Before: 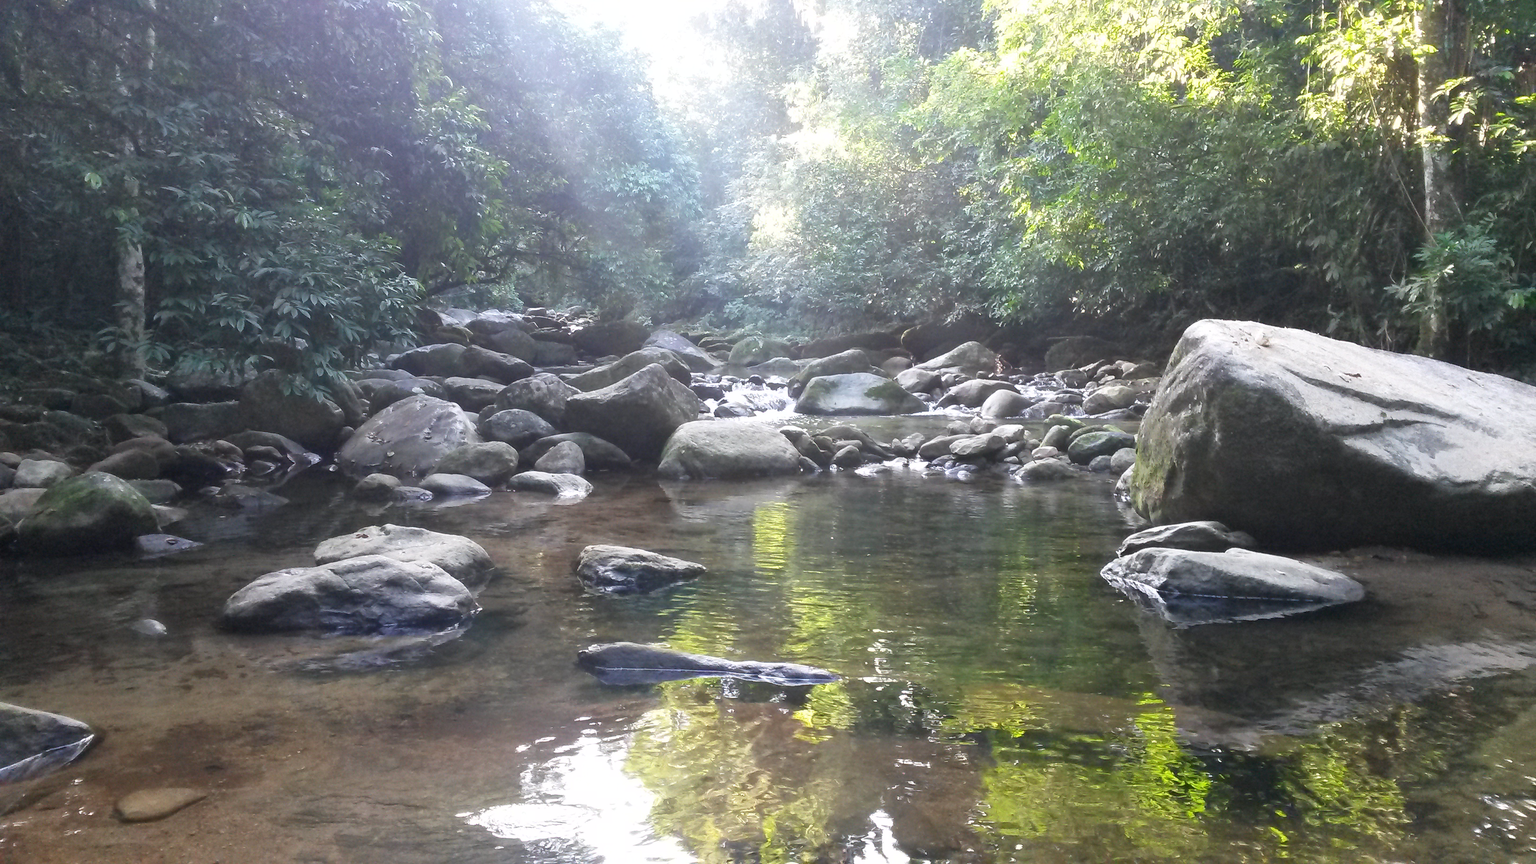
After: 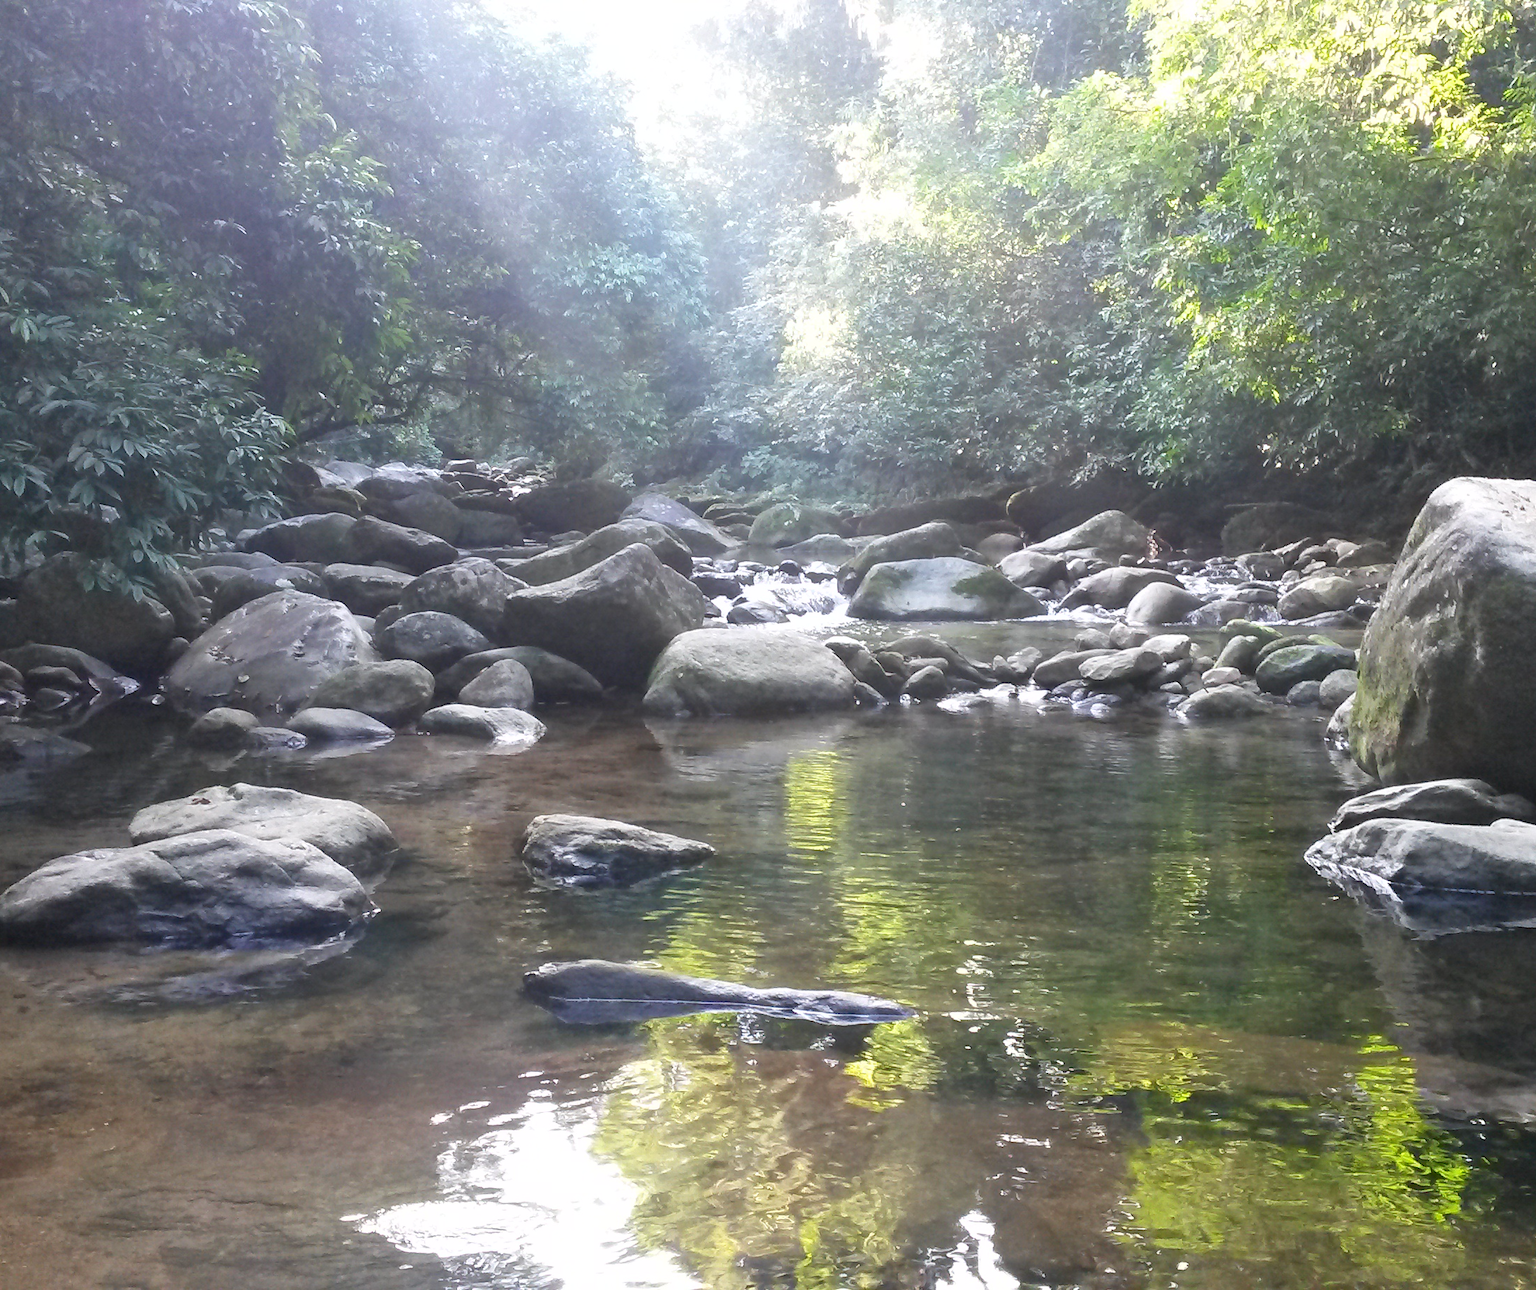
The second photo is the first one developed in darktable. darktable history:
crop and rotate: left 14.853%, right 18.21%
